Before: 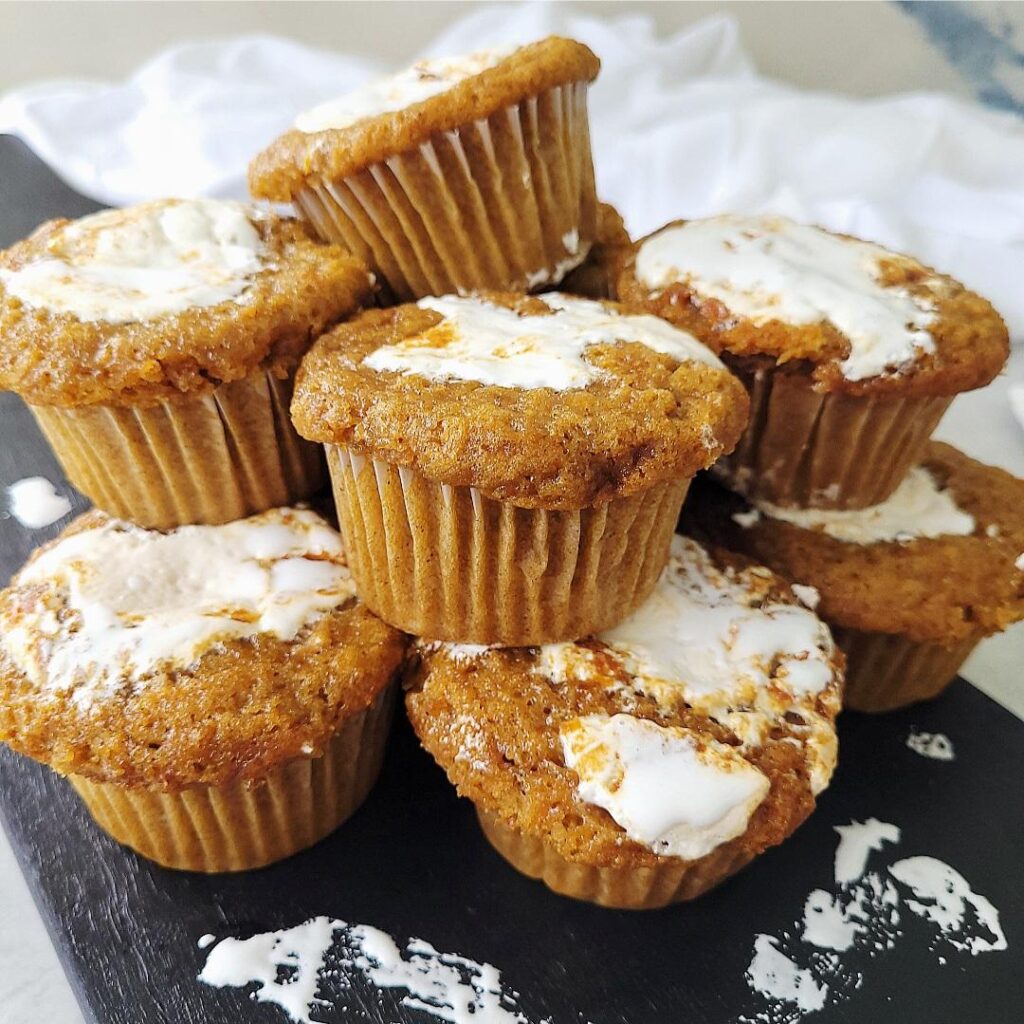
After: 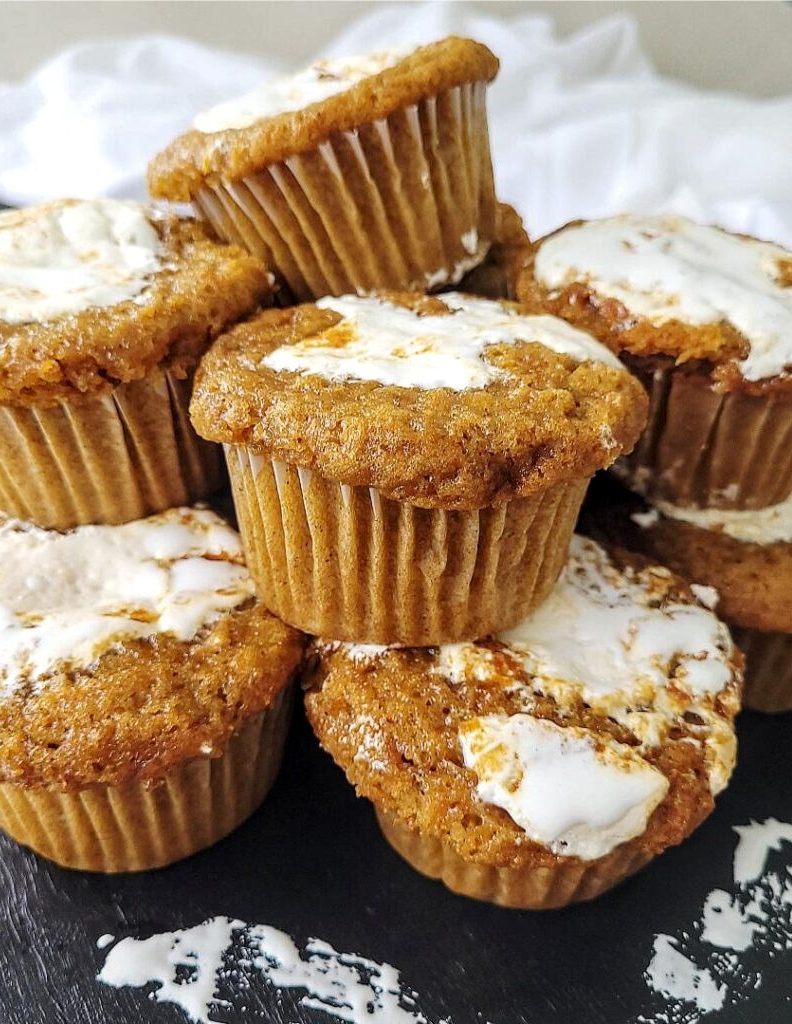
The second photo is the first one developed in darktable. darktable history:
local contrast: on, module defaults
levels: mode automatic, levels [0.062, 0.494, 0.925]
crop: left 9.874%, right 12.732%
color correction: highlights a* -0.107, highlights b* 0.131
